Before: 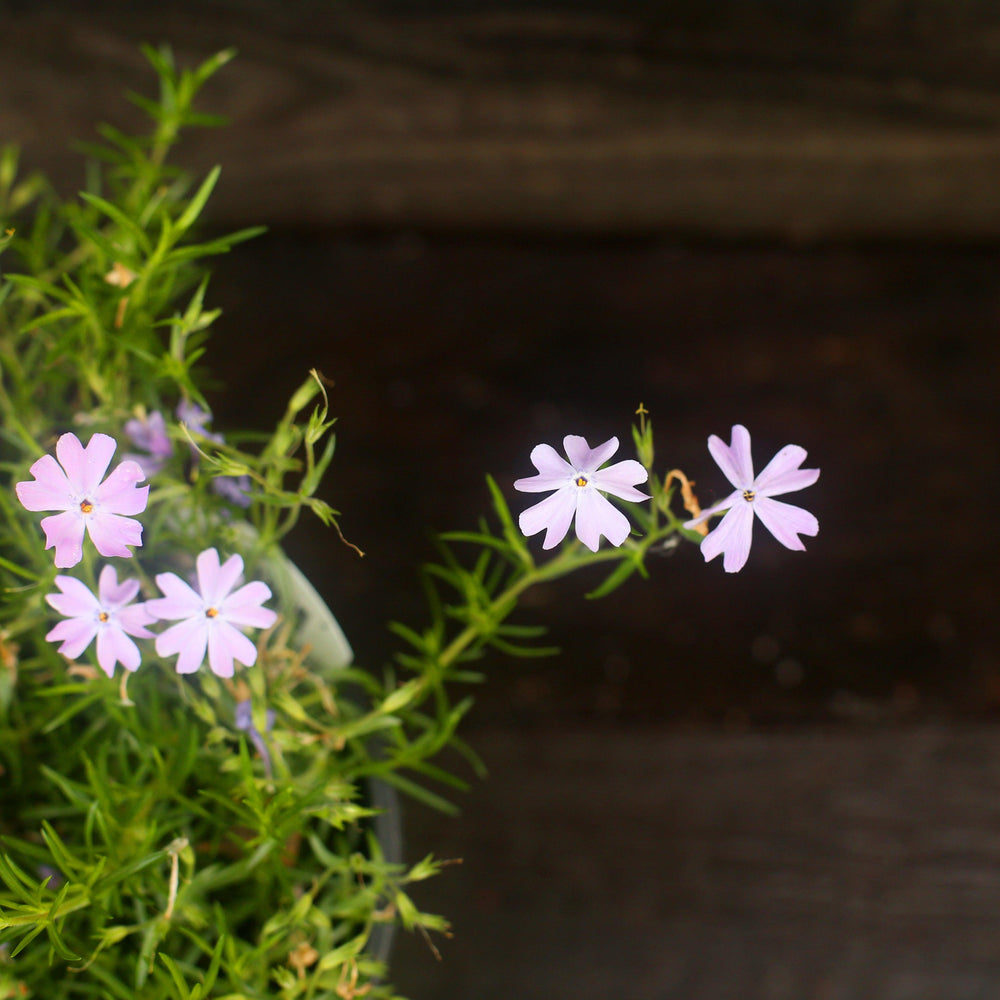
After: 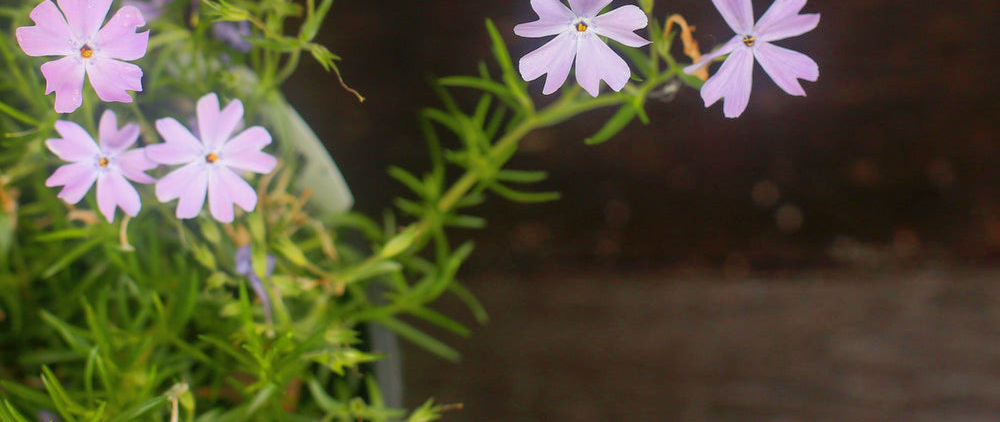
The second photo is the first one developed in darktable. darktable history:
shadows and highlights: on, module defaults
crop: top 45.509%, bottom 12.234%
exposure: compensate highlight preservation false
local contrast: detail 109%
